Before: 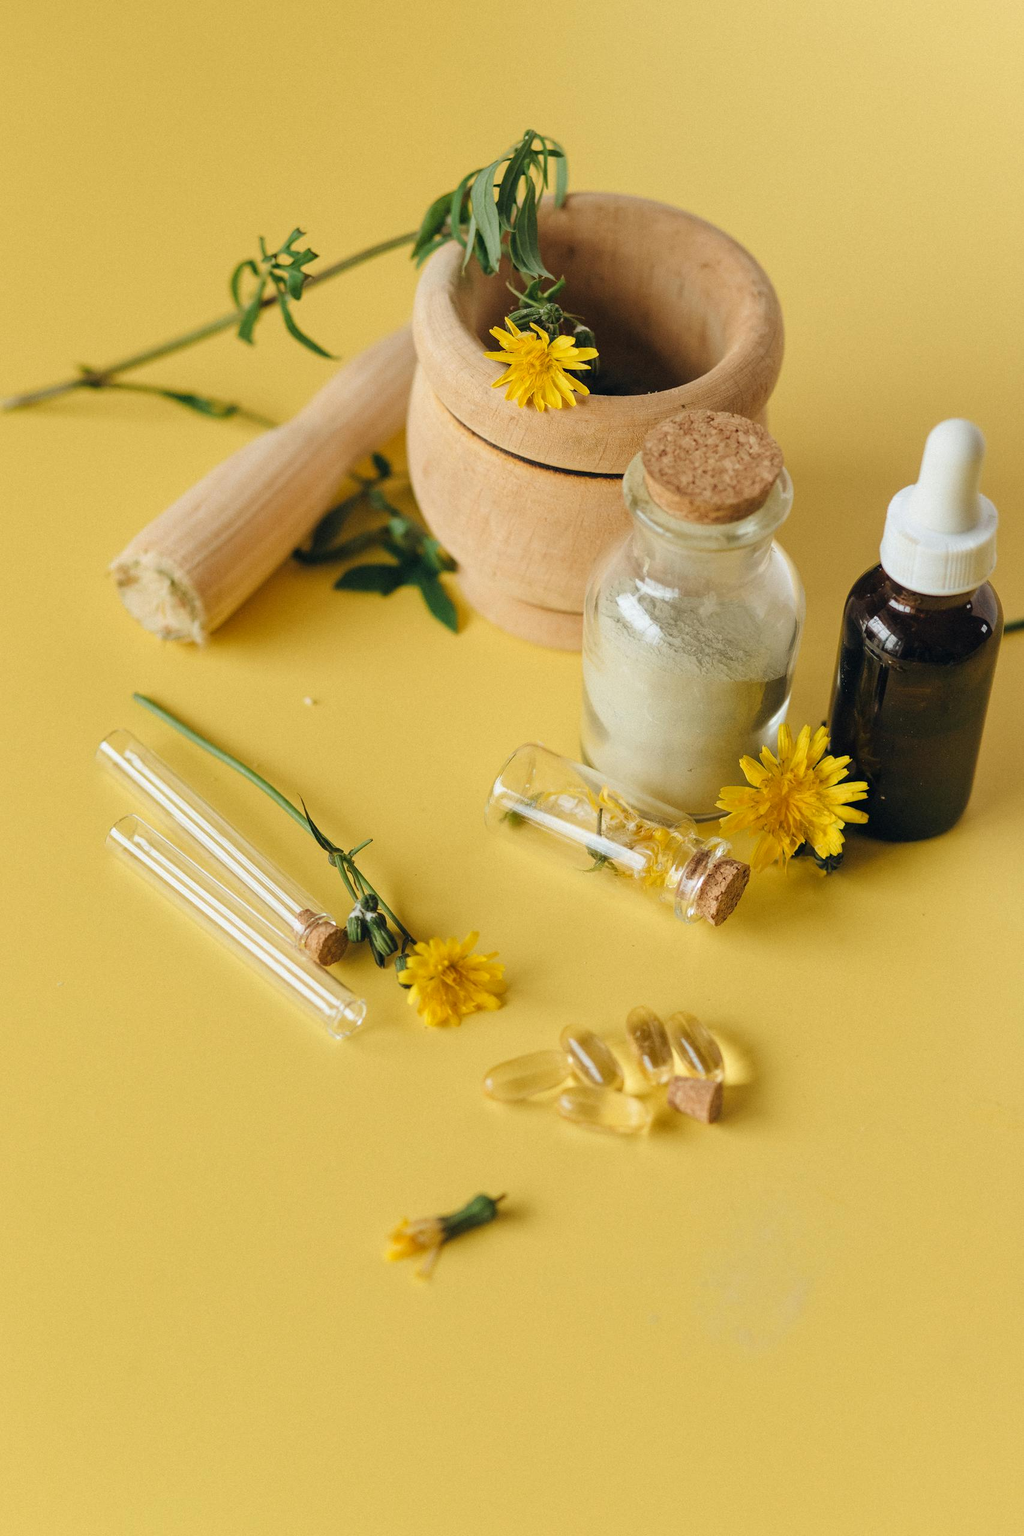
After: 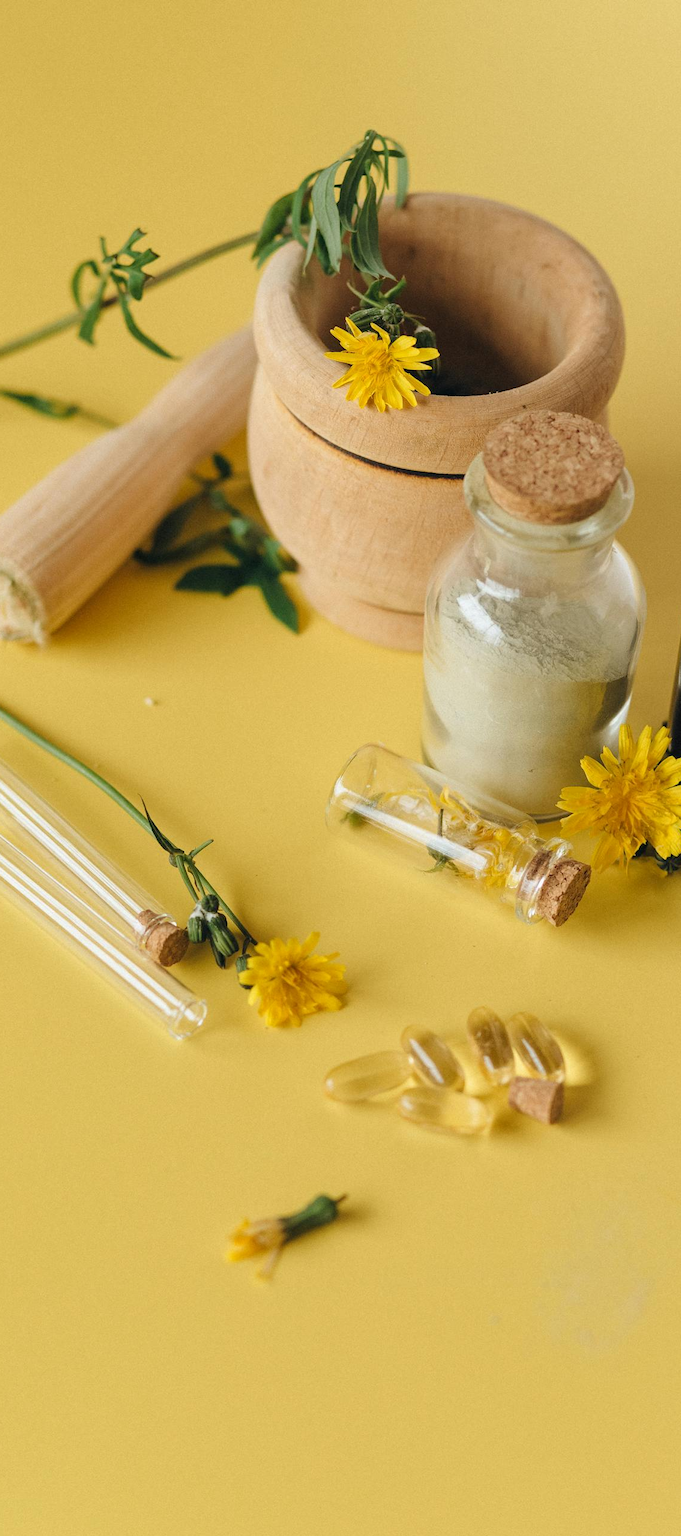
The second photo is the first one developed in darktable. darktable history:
crop and rotate: left 15.631%, right 17.806%
